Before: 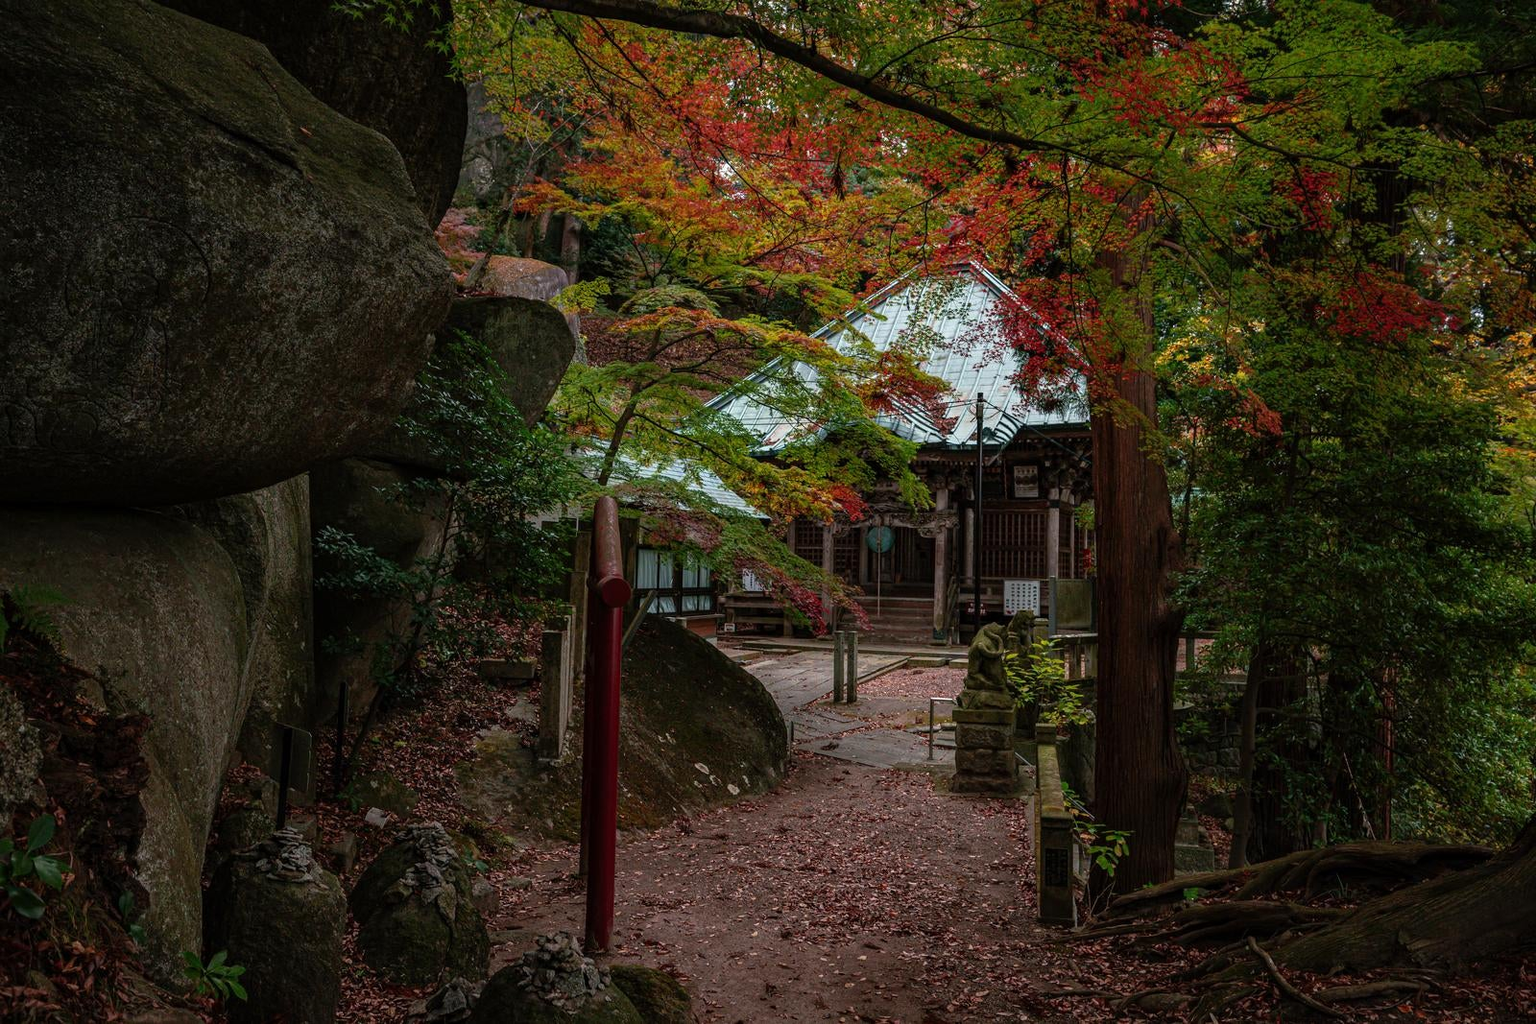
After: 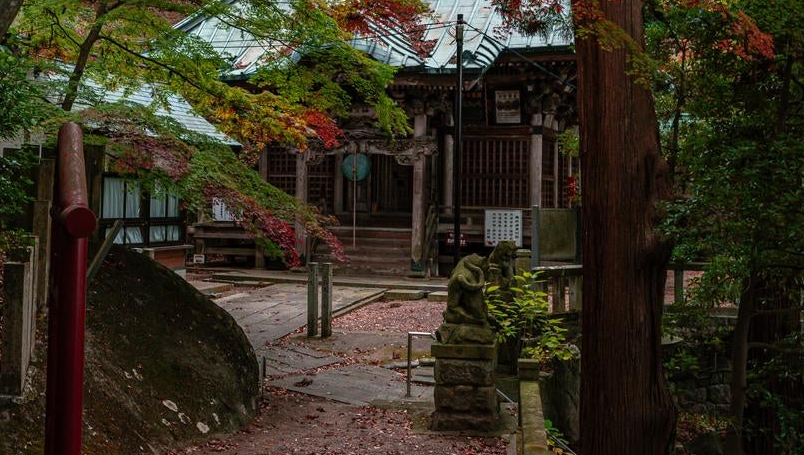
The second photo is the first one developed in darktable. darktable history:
crop: left 35.085%, top 37.021%, right 14.547%, bottom 20.09%
